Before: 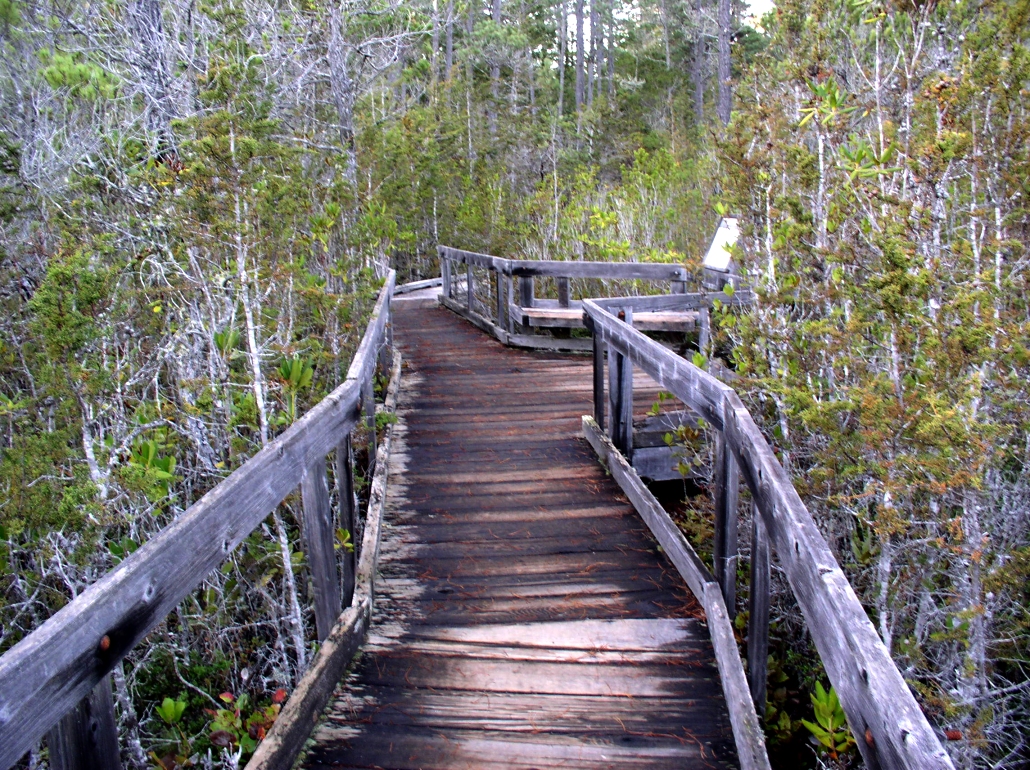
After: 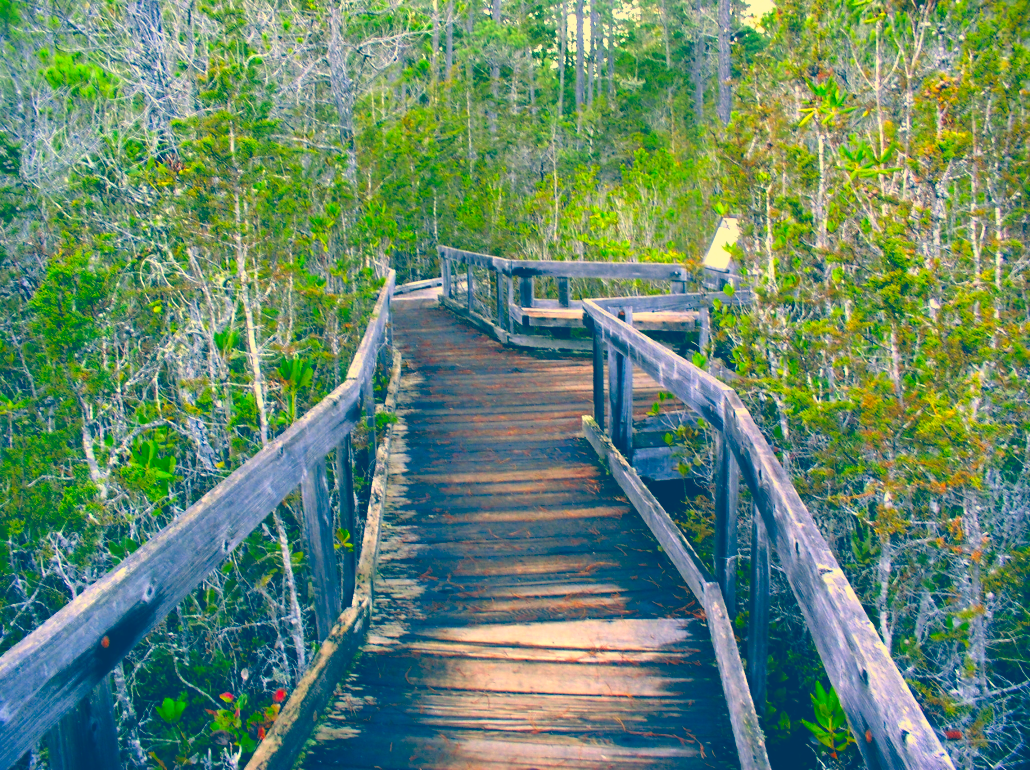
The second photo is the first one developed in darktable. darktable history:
color correction: highlights a* -10.77, highlights b* 9.8, saturation 1.72
contrast brightness saturation: contrast -0.1, brightness 0.05, saturation 0.08
color balance: lift [1.006, 0.985, 1.002, 1.015], gamma [1, 0.953, 1.008, 1.047], gain [1.076, 1.13, 1.004, 0.87]
